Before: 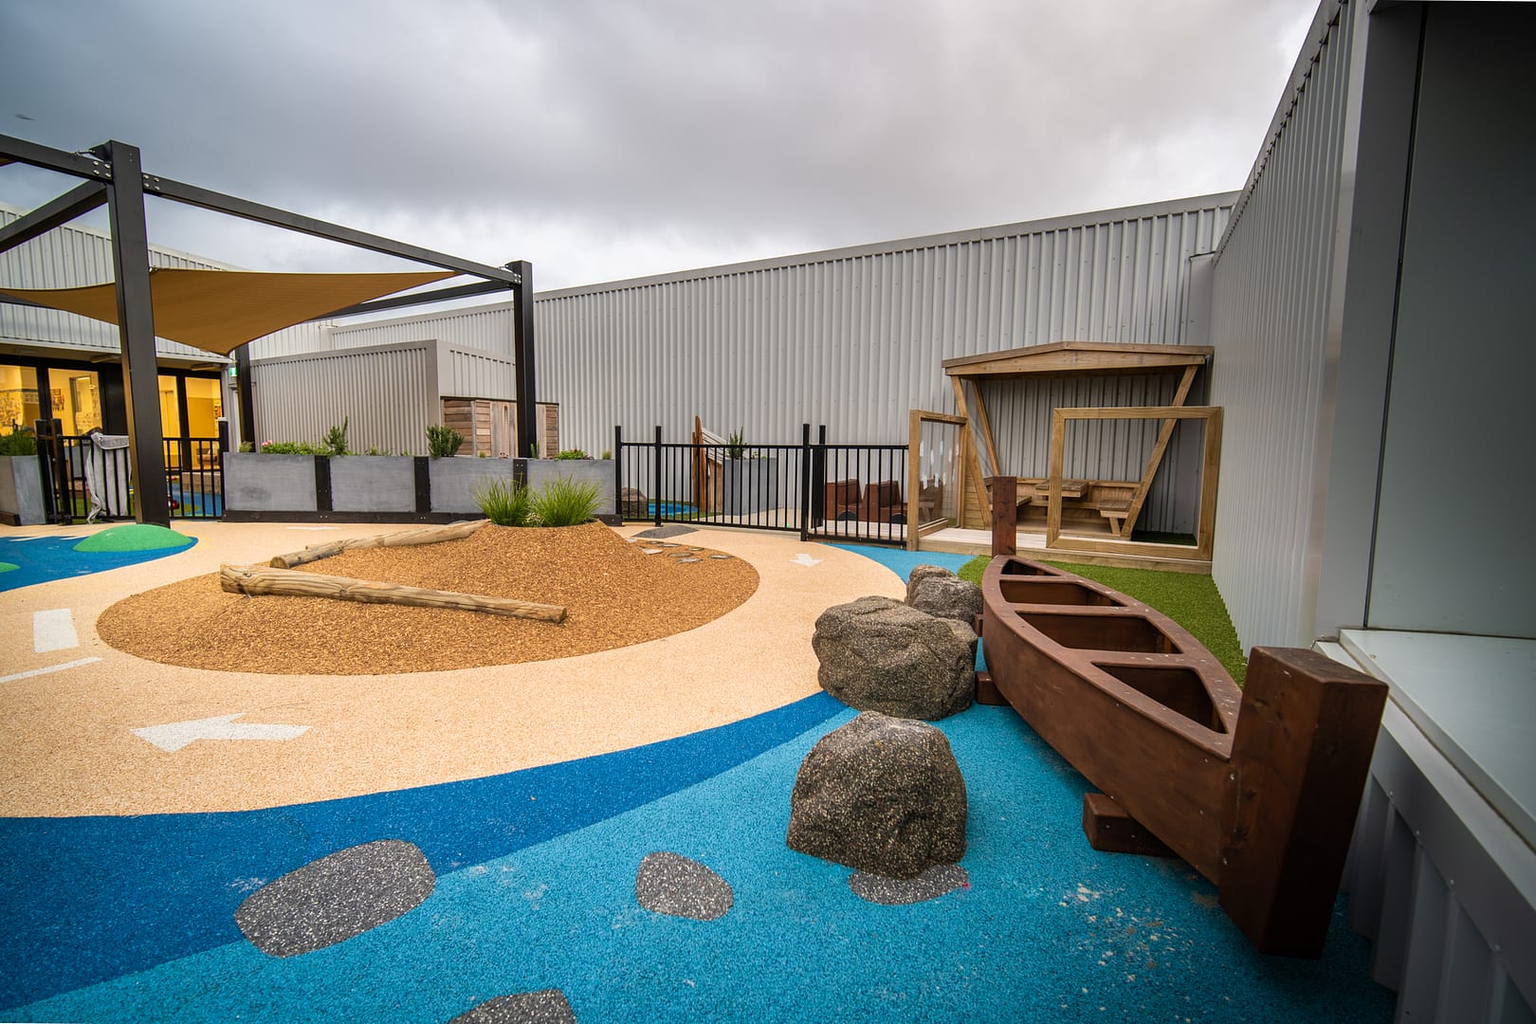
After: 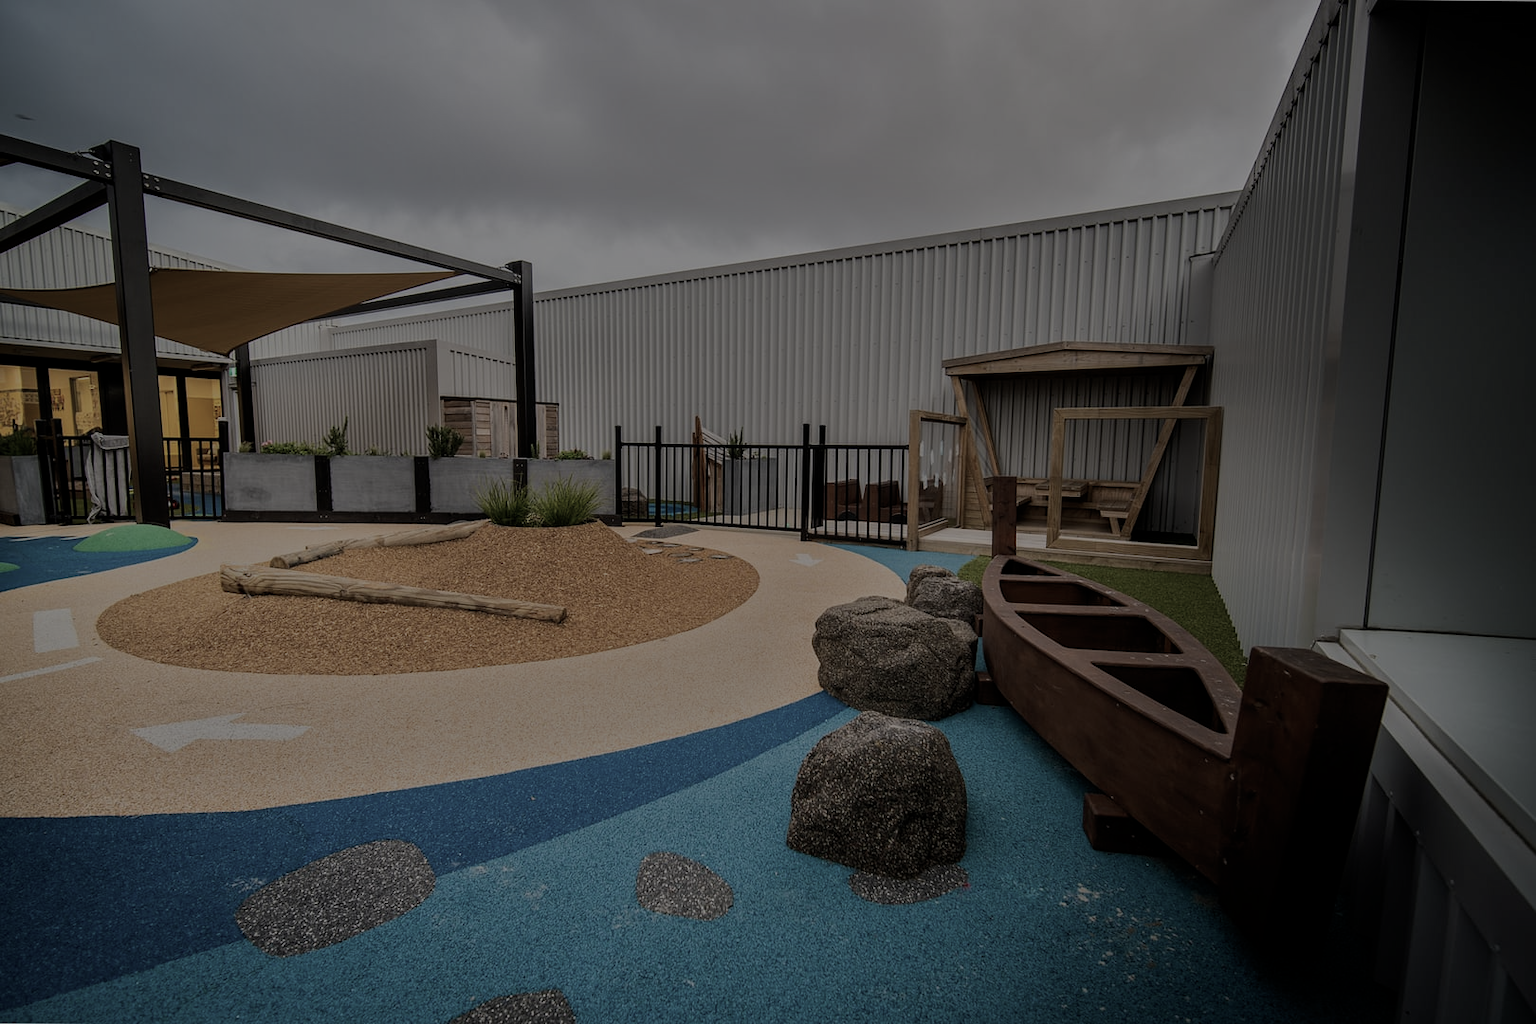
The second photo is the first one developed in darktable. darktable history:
contrast brightness saturation: contrast 0.097, saturation -0.378
tone equalizer: -8 EV -1.96 EV, -7 EV -1.98 EV, -6 EV -1.98 EV, -5 EV -2 EV, -4 EV -1.97 EV, -3 EV -1.98 EV, -2 EV -1.99 EV, -1 EV -1.61 EV, +0 EV -1.99 EV
filmic rgb: black relative exposure -16 EV, white relative exposure 4.02 EV, target black luminance 0%, hardness 7.66, latitude 72.7%, contrast 0.898, highlights saturation mix 11.23%, shadows ↔ highlights balance -0.367%
